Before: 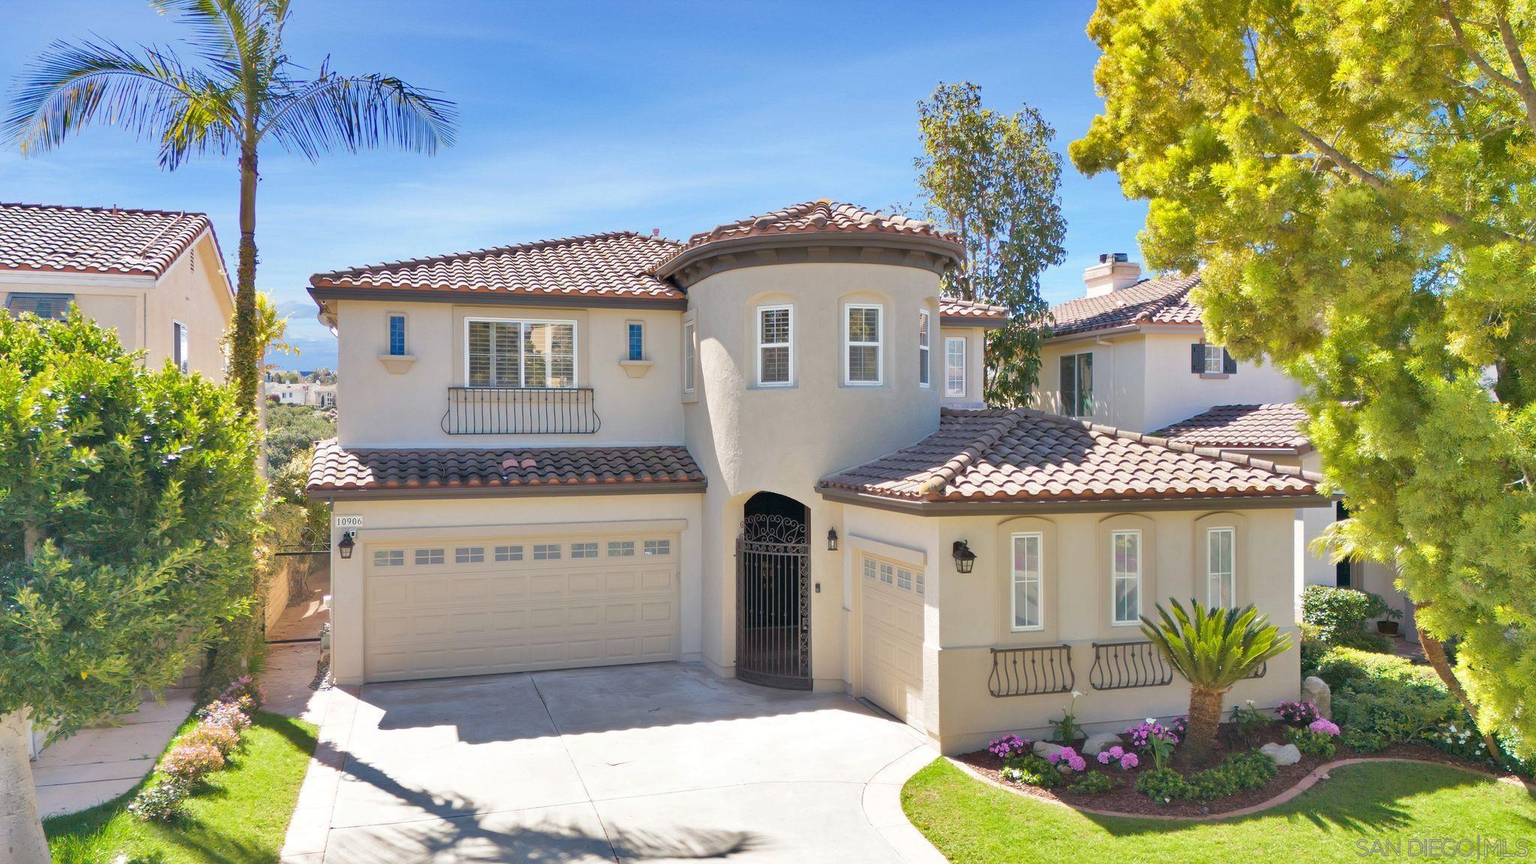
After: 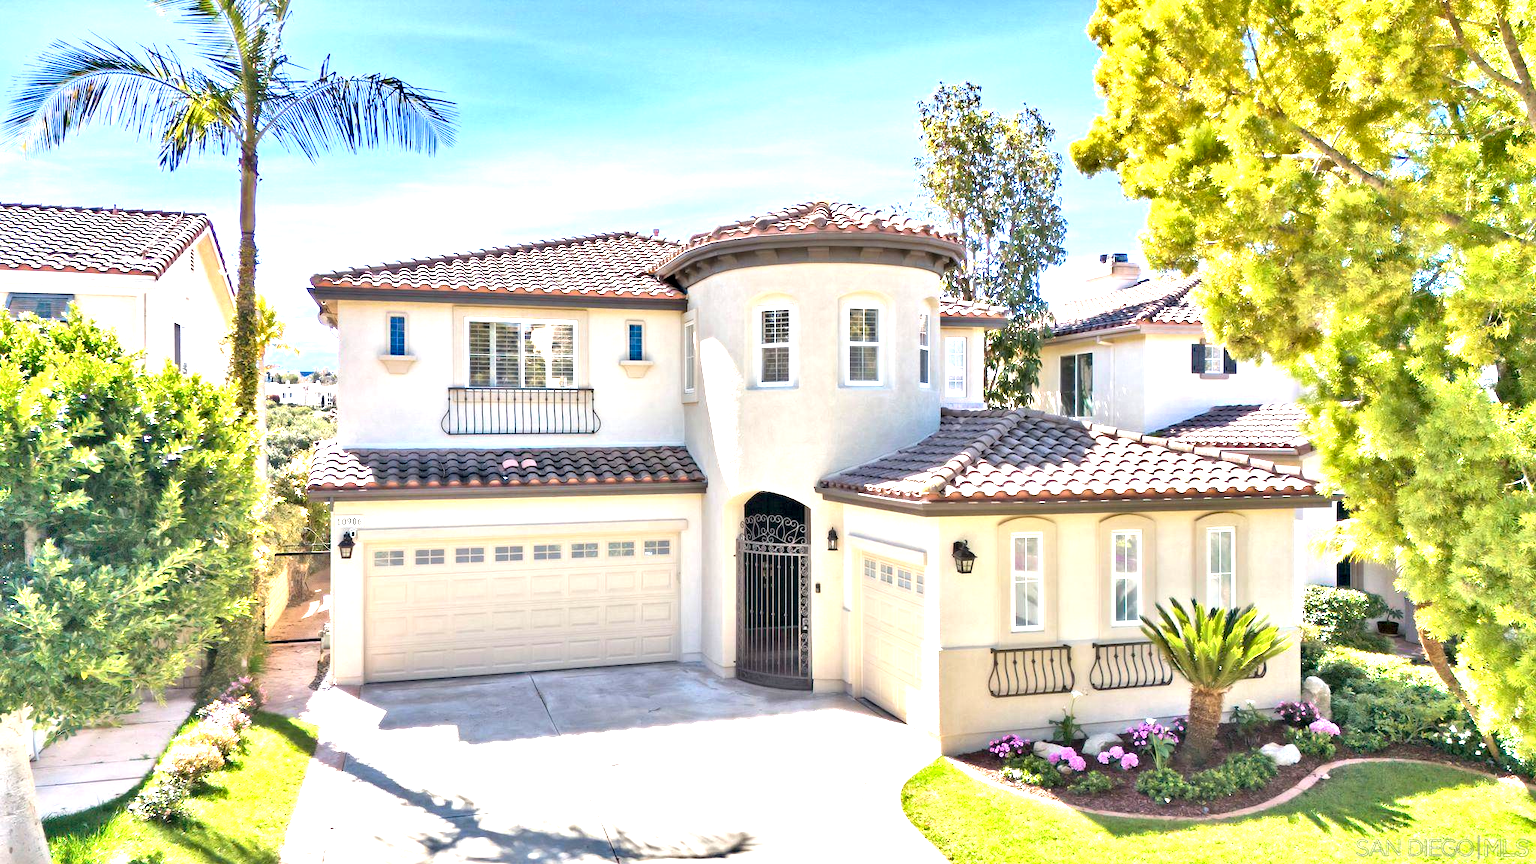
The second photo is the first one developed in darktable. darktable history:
exposure: exposure 1.257 EV, compensate highlight preservation false
contrast equalizer: y [[0.511, 0.558, 0.631, 0.632, 0.559, 0.512], [0.5 ×6], [0.507, 0.559, 0.627, 0.644, 0.647, 0.647], [0 ×6], [0 ×6]]
